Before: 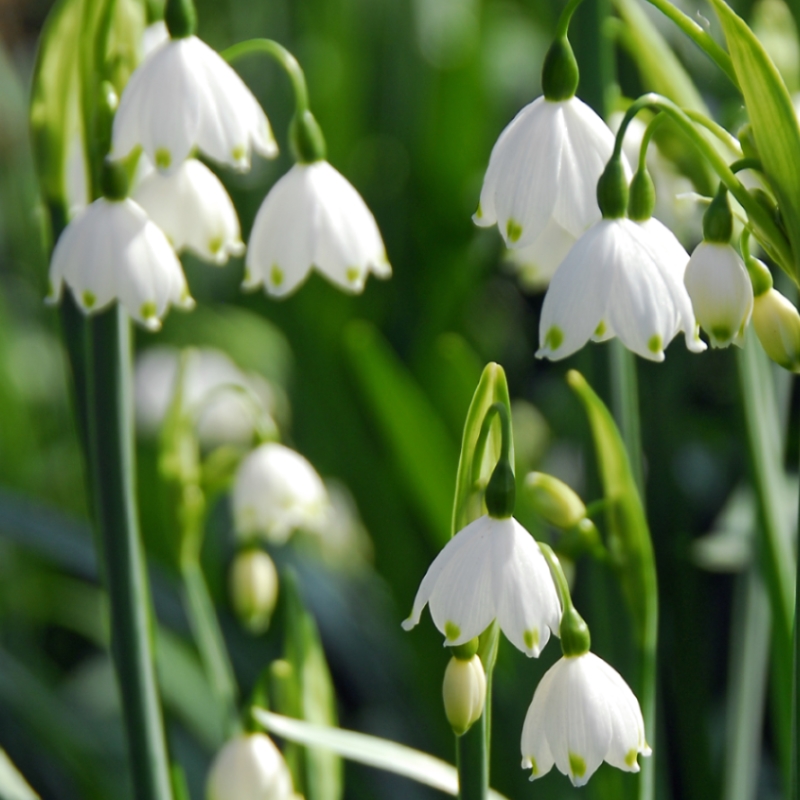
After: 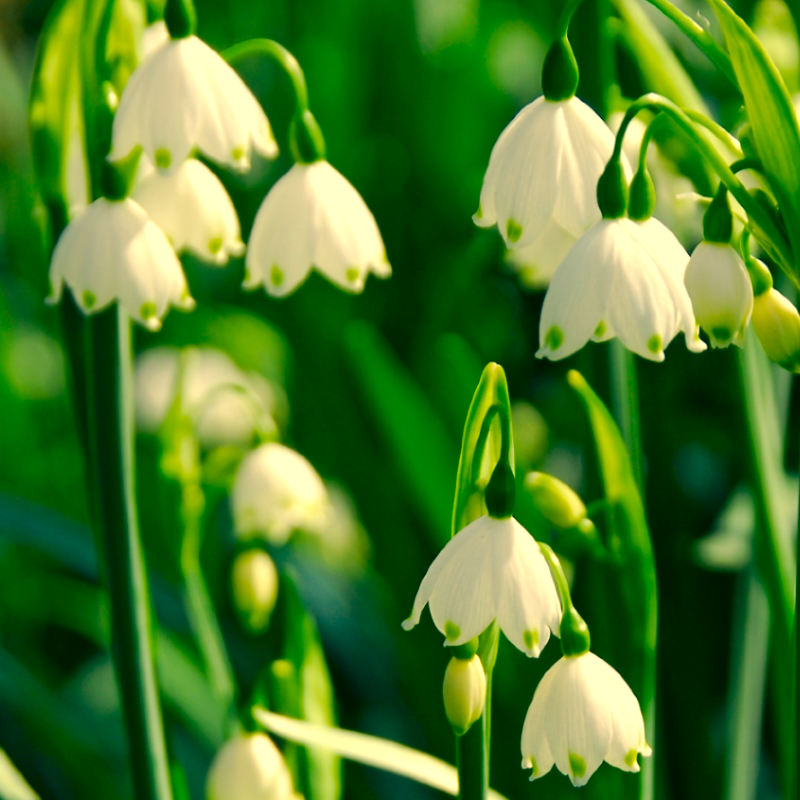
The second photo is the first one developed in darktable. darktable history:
levels: levels [0, 0.476, 0.951]
color correction: highlights a* 5.65, highlights b* 33.16, shadows a* -25.98, shadows b* 3.95
